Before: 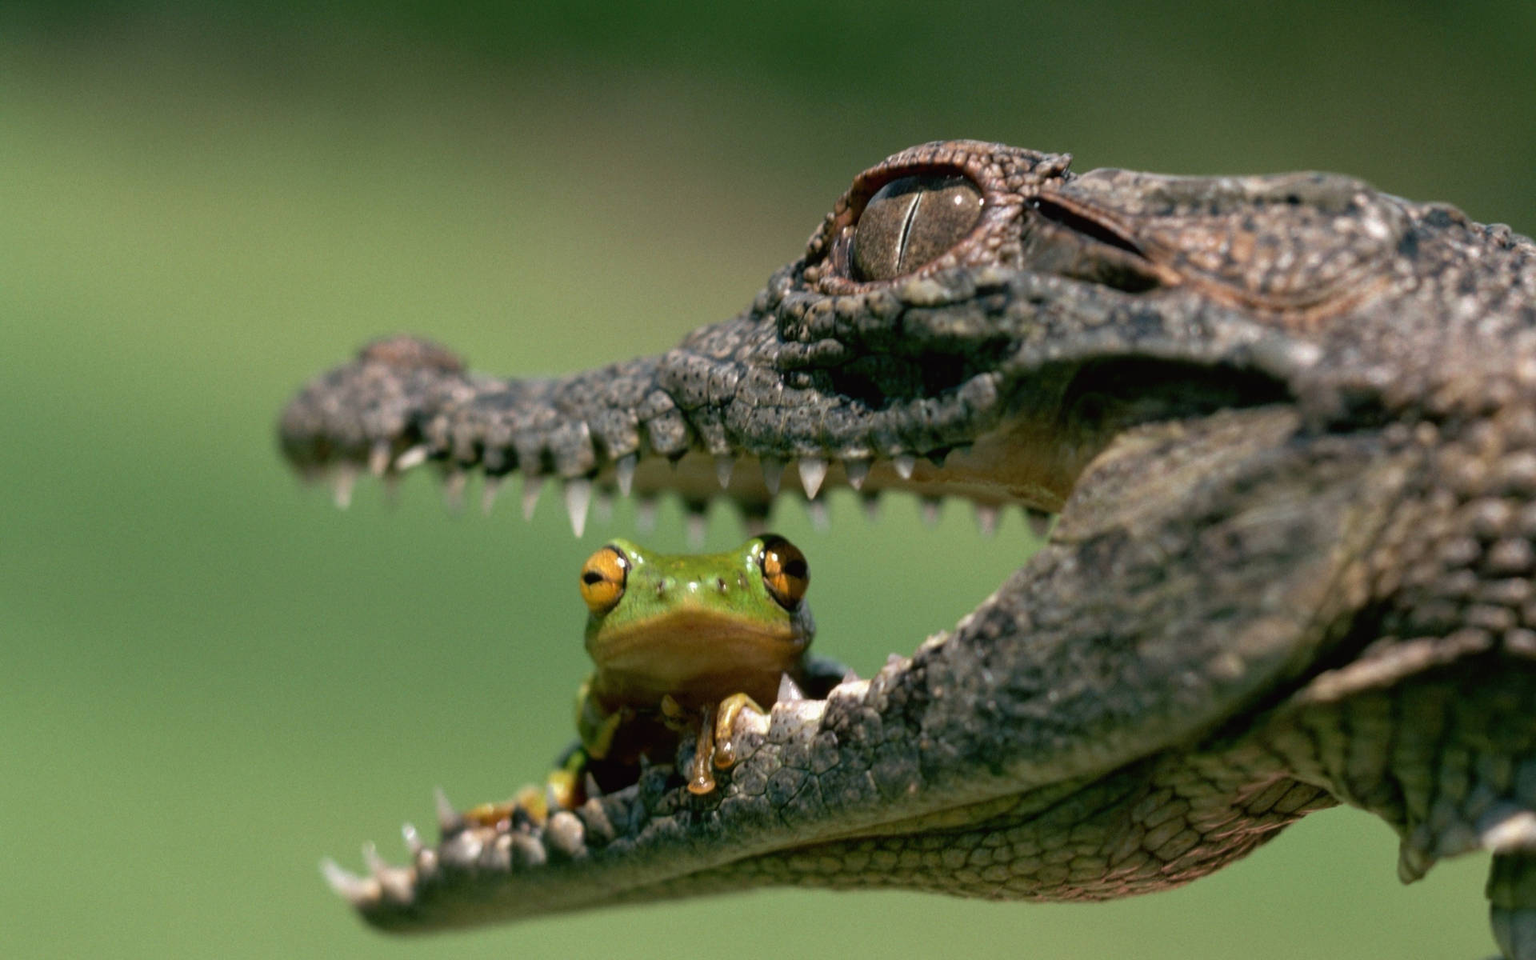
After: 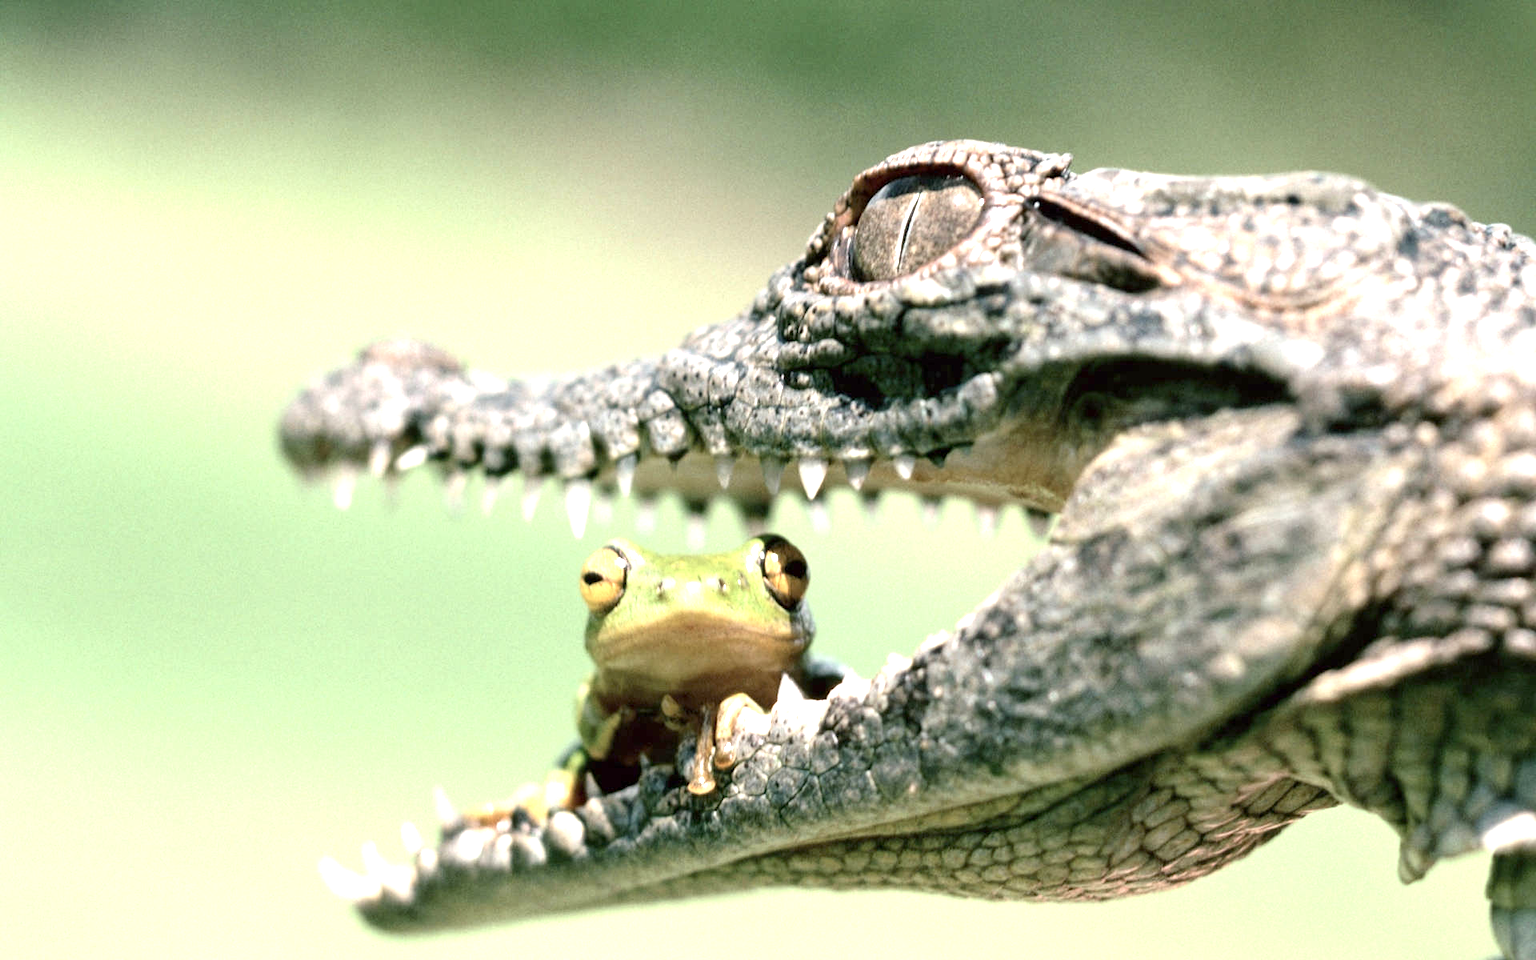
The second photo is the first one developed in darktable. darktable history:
exposure: black level correction 0.002, exposure 1.99 EV, compensate highlight preservation false
contrast brightness saturation: contrast 0.105, saturation -0.368
